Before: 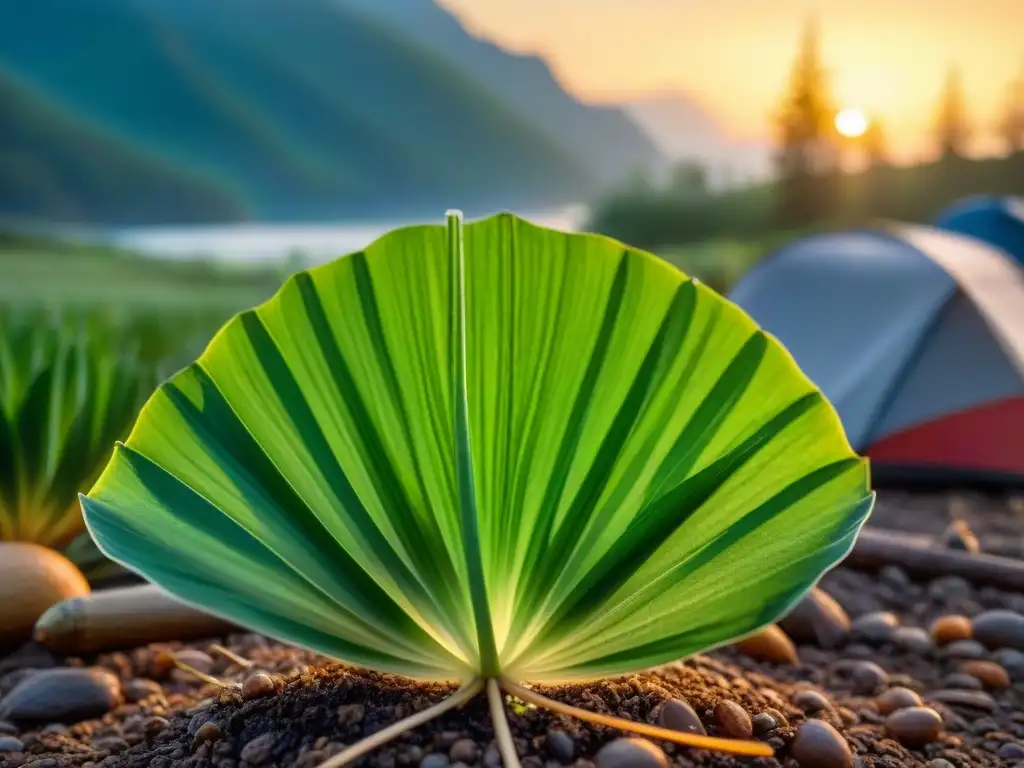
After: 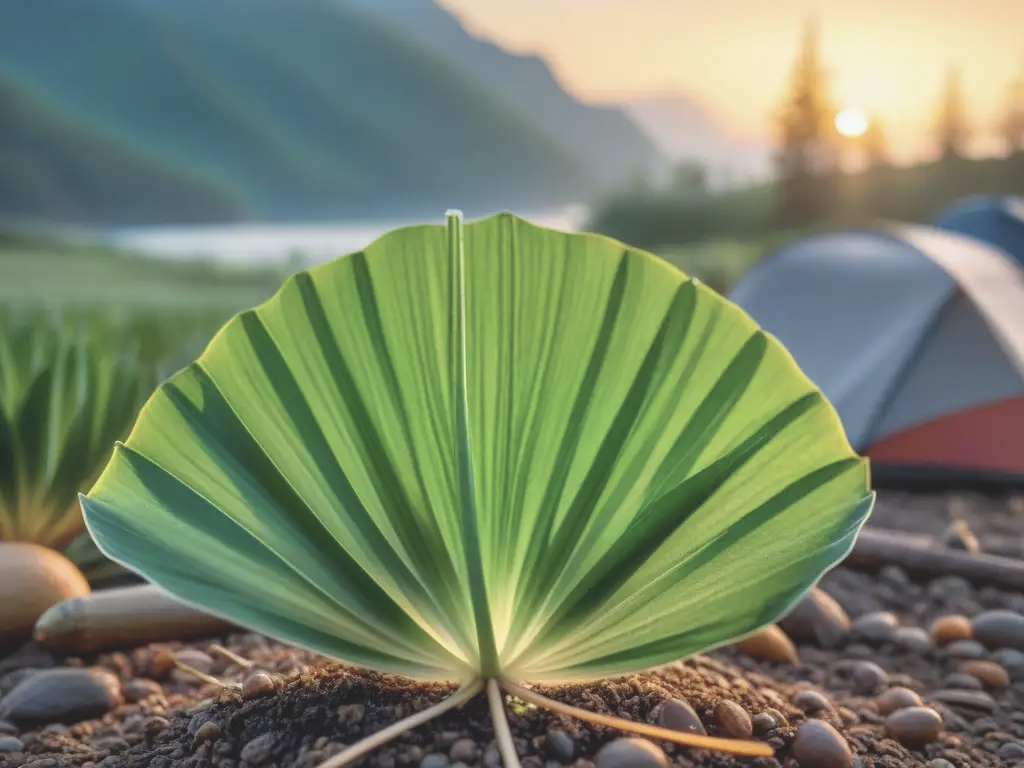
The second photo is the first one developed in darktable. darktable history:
exposure: black level correction 0, exposure 0.498 EV, compensate highlight preservation false
contrast brightness saturation: contrast -0.249, saturation -0.435
